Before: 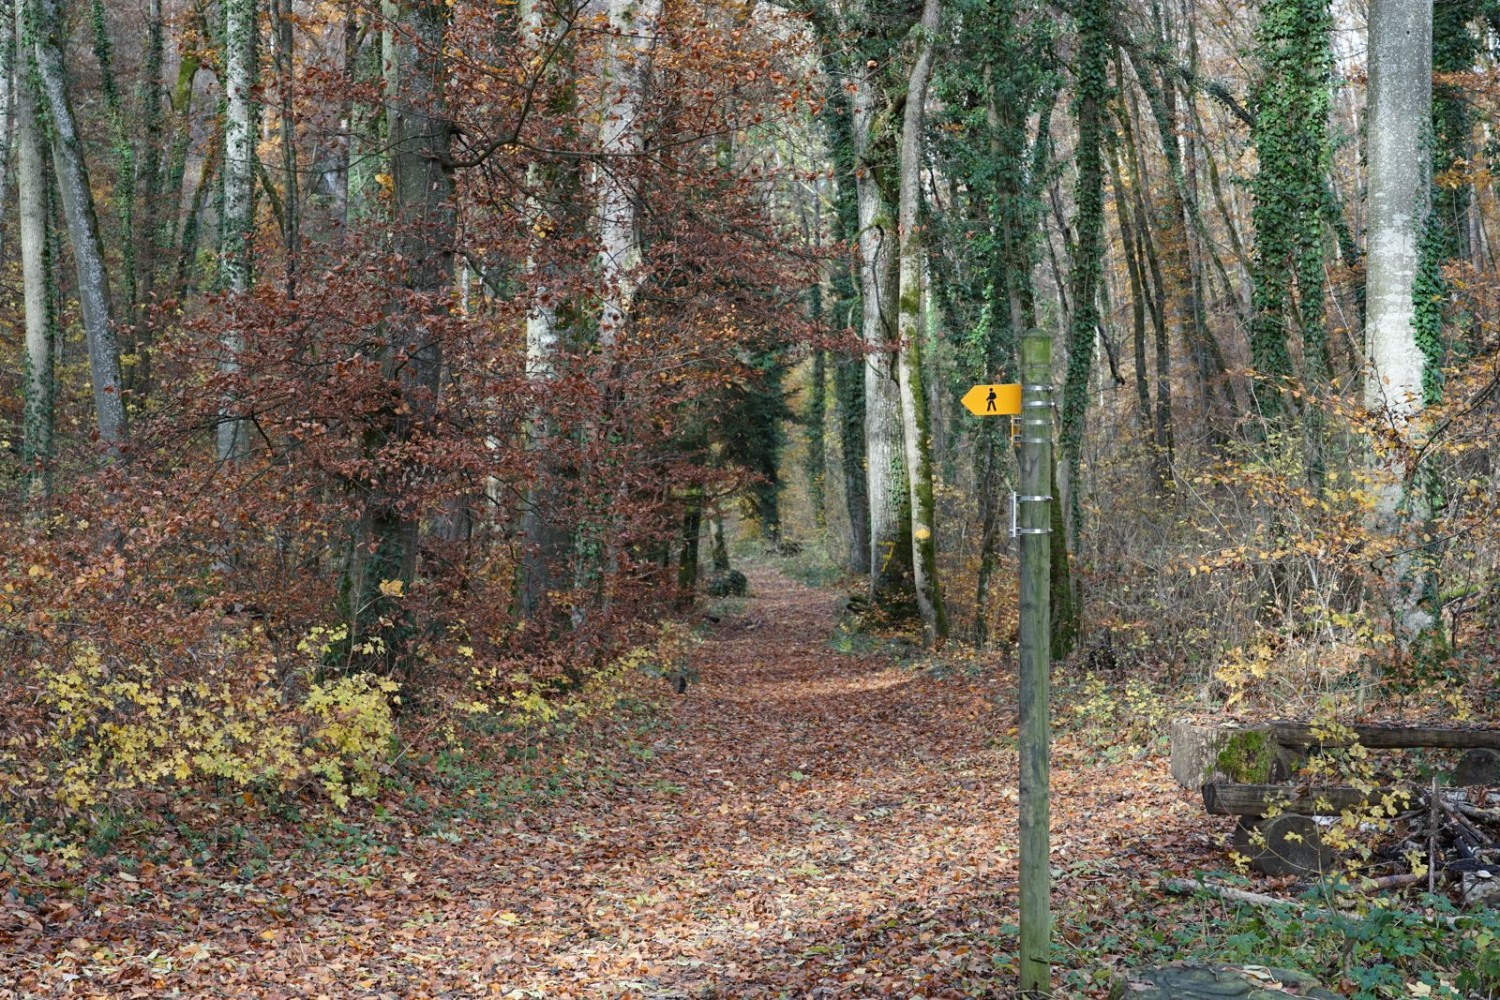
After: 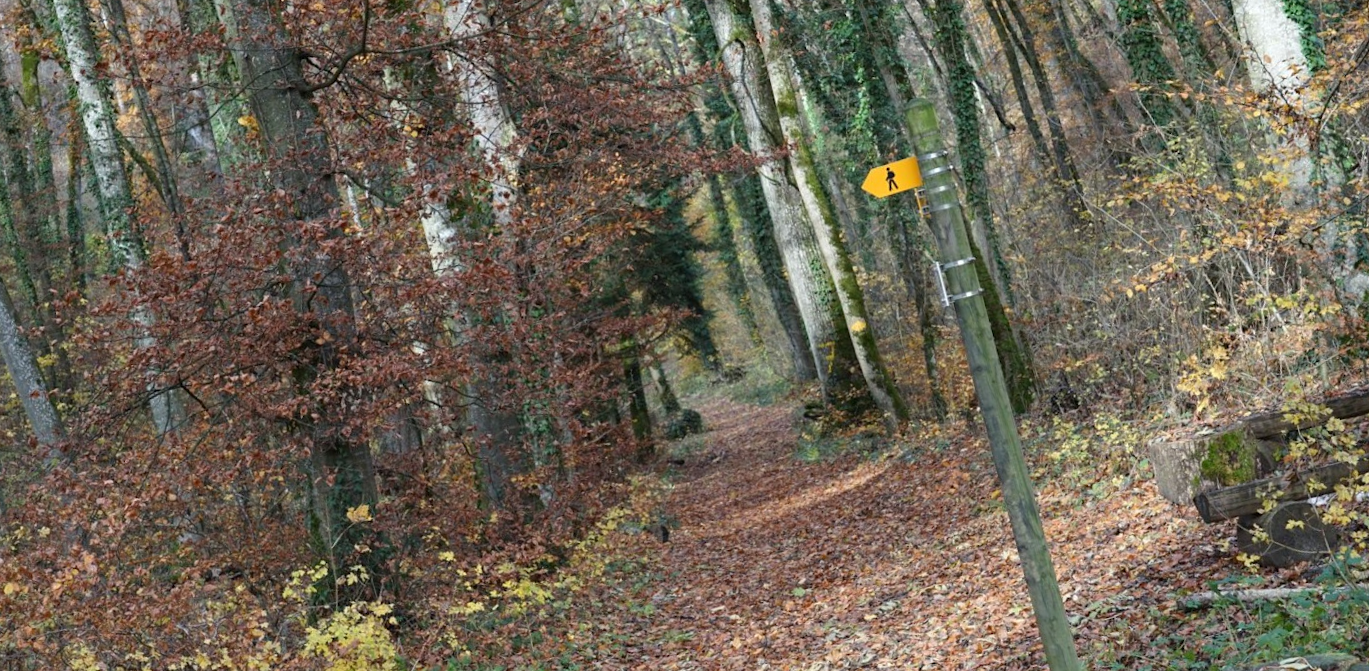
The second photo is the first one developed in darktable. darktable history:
levels: levels [0, 0.492, 0.984]
rotate and perspective: rotation -14.8°, crop left 0.1, crop right 0.903, crop top 0.25, crop bottom 0.748
